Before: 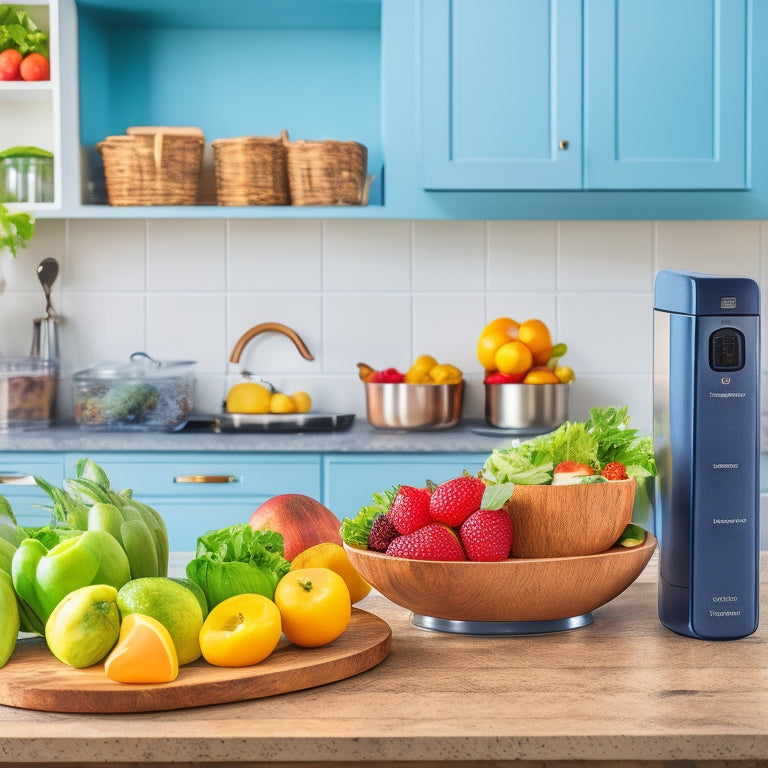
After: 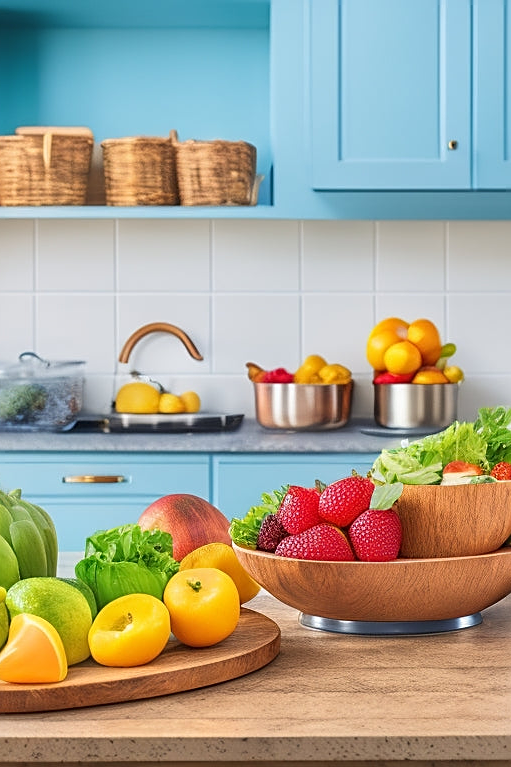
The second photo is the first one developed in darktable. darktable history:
crop and rotate: left 14.503%, right 18.839%
sharpen: on, module defaults
